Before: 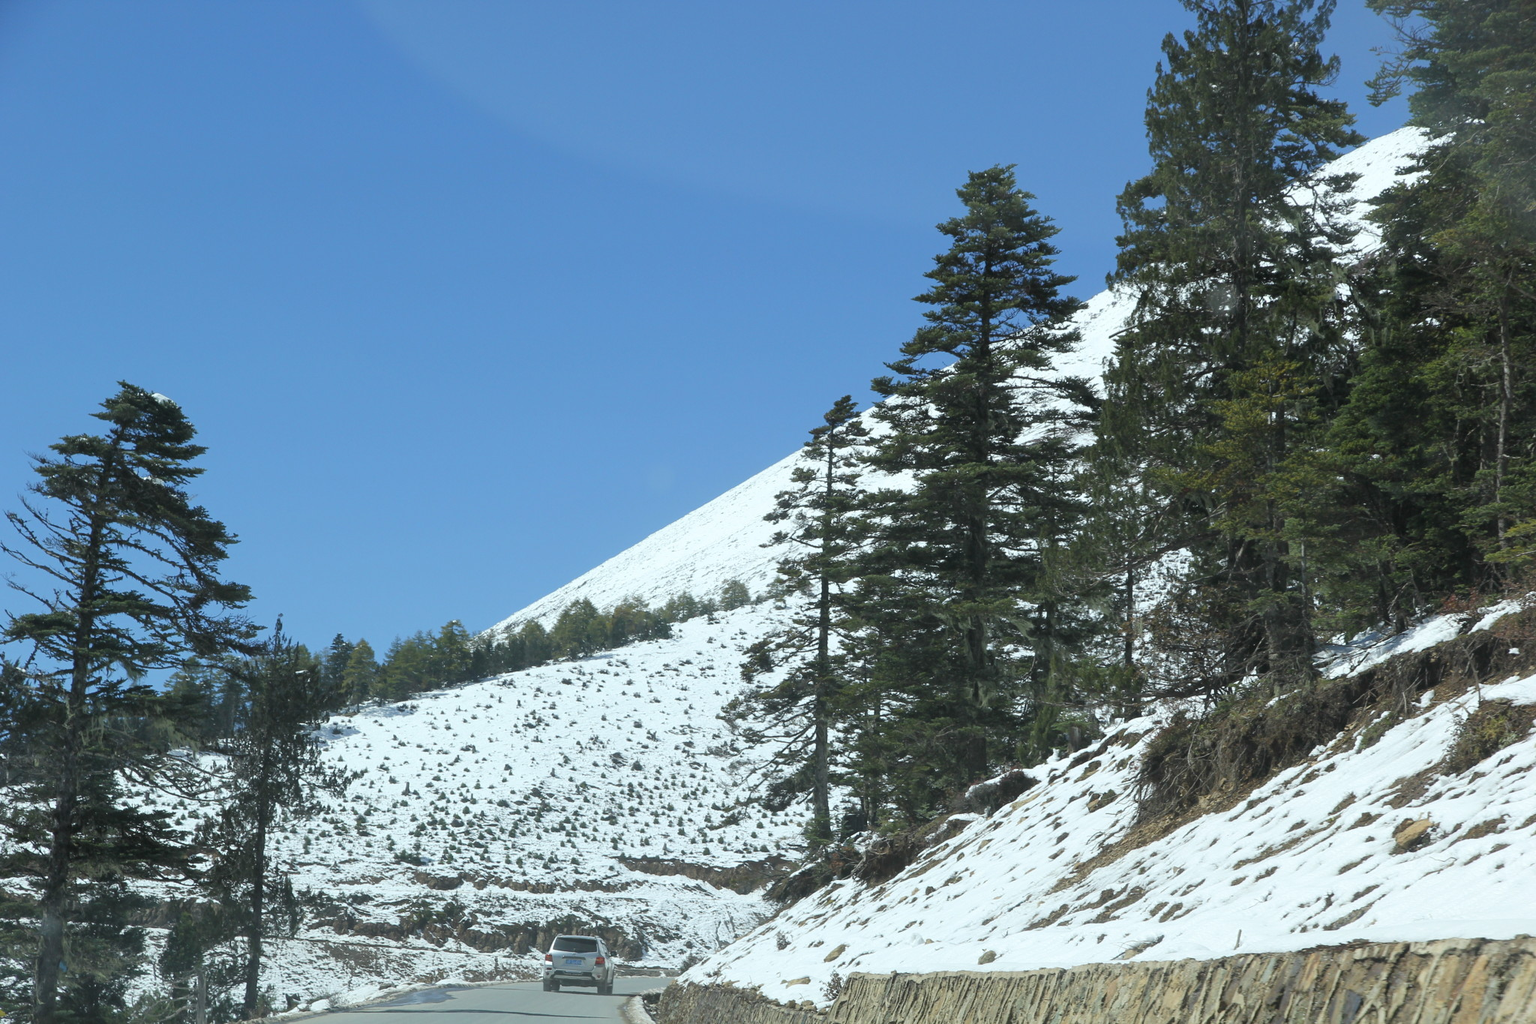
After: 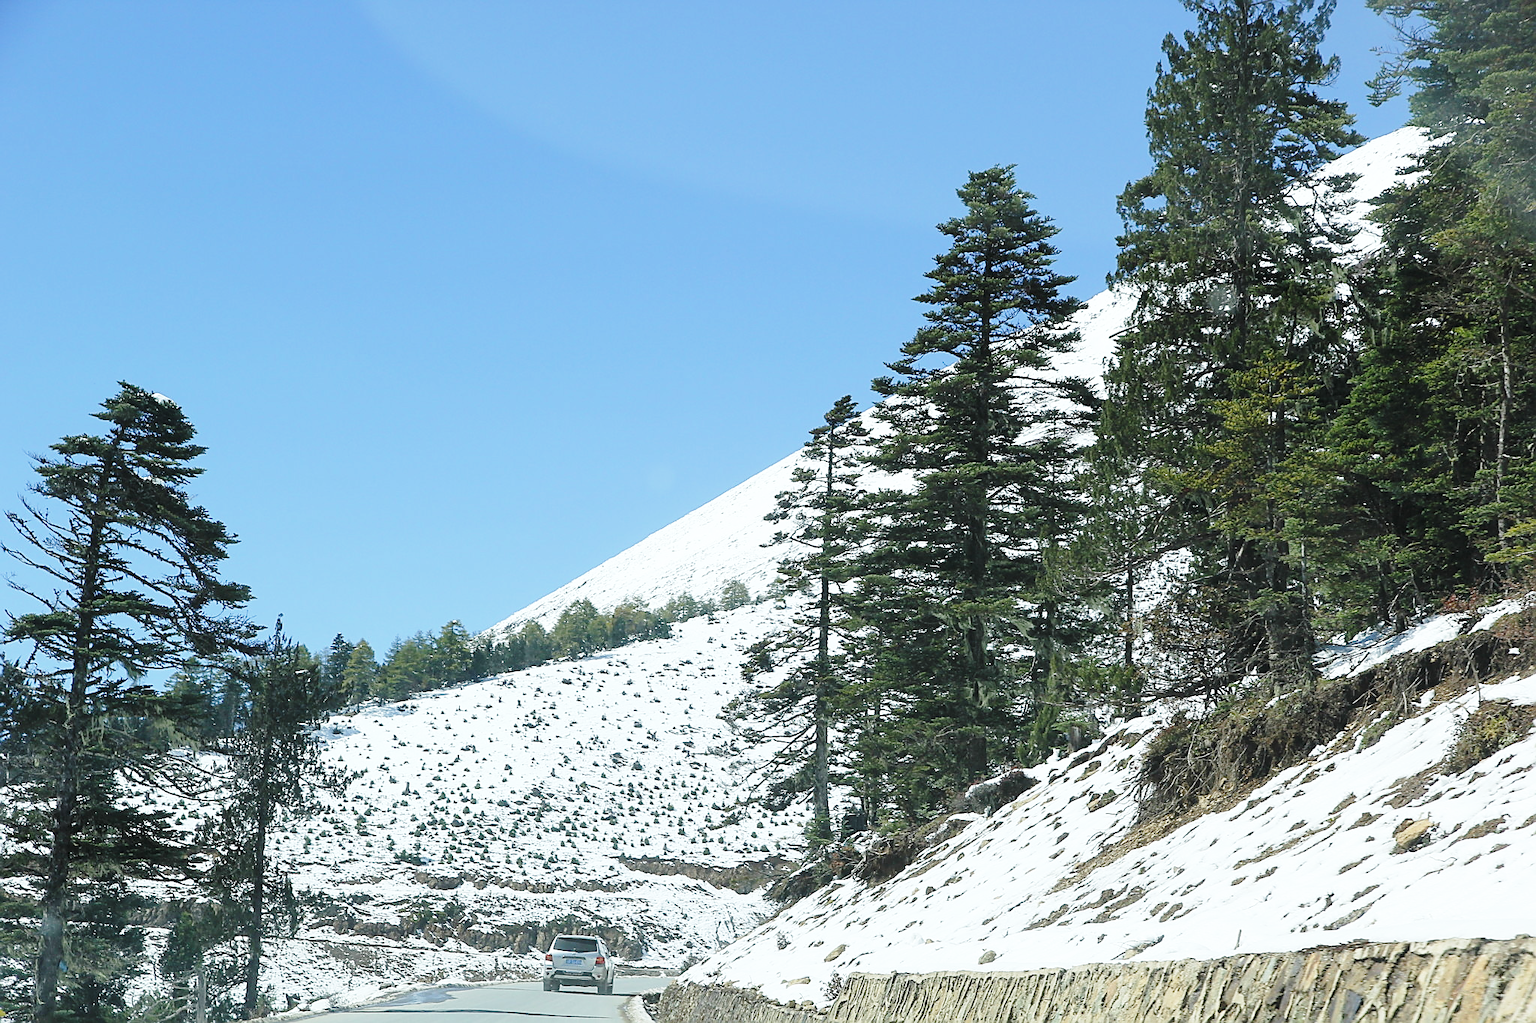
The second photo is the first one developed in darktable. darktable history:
sharpen: radius 1.4, amount 1.25, threshold 0.7
base curve: curves: ch0 [(0, 0) (0.028, 0.03) (0.121, 0.232) (0.46, 0.748) (0.859, 0.968) (1, 1)], preserve colors none
